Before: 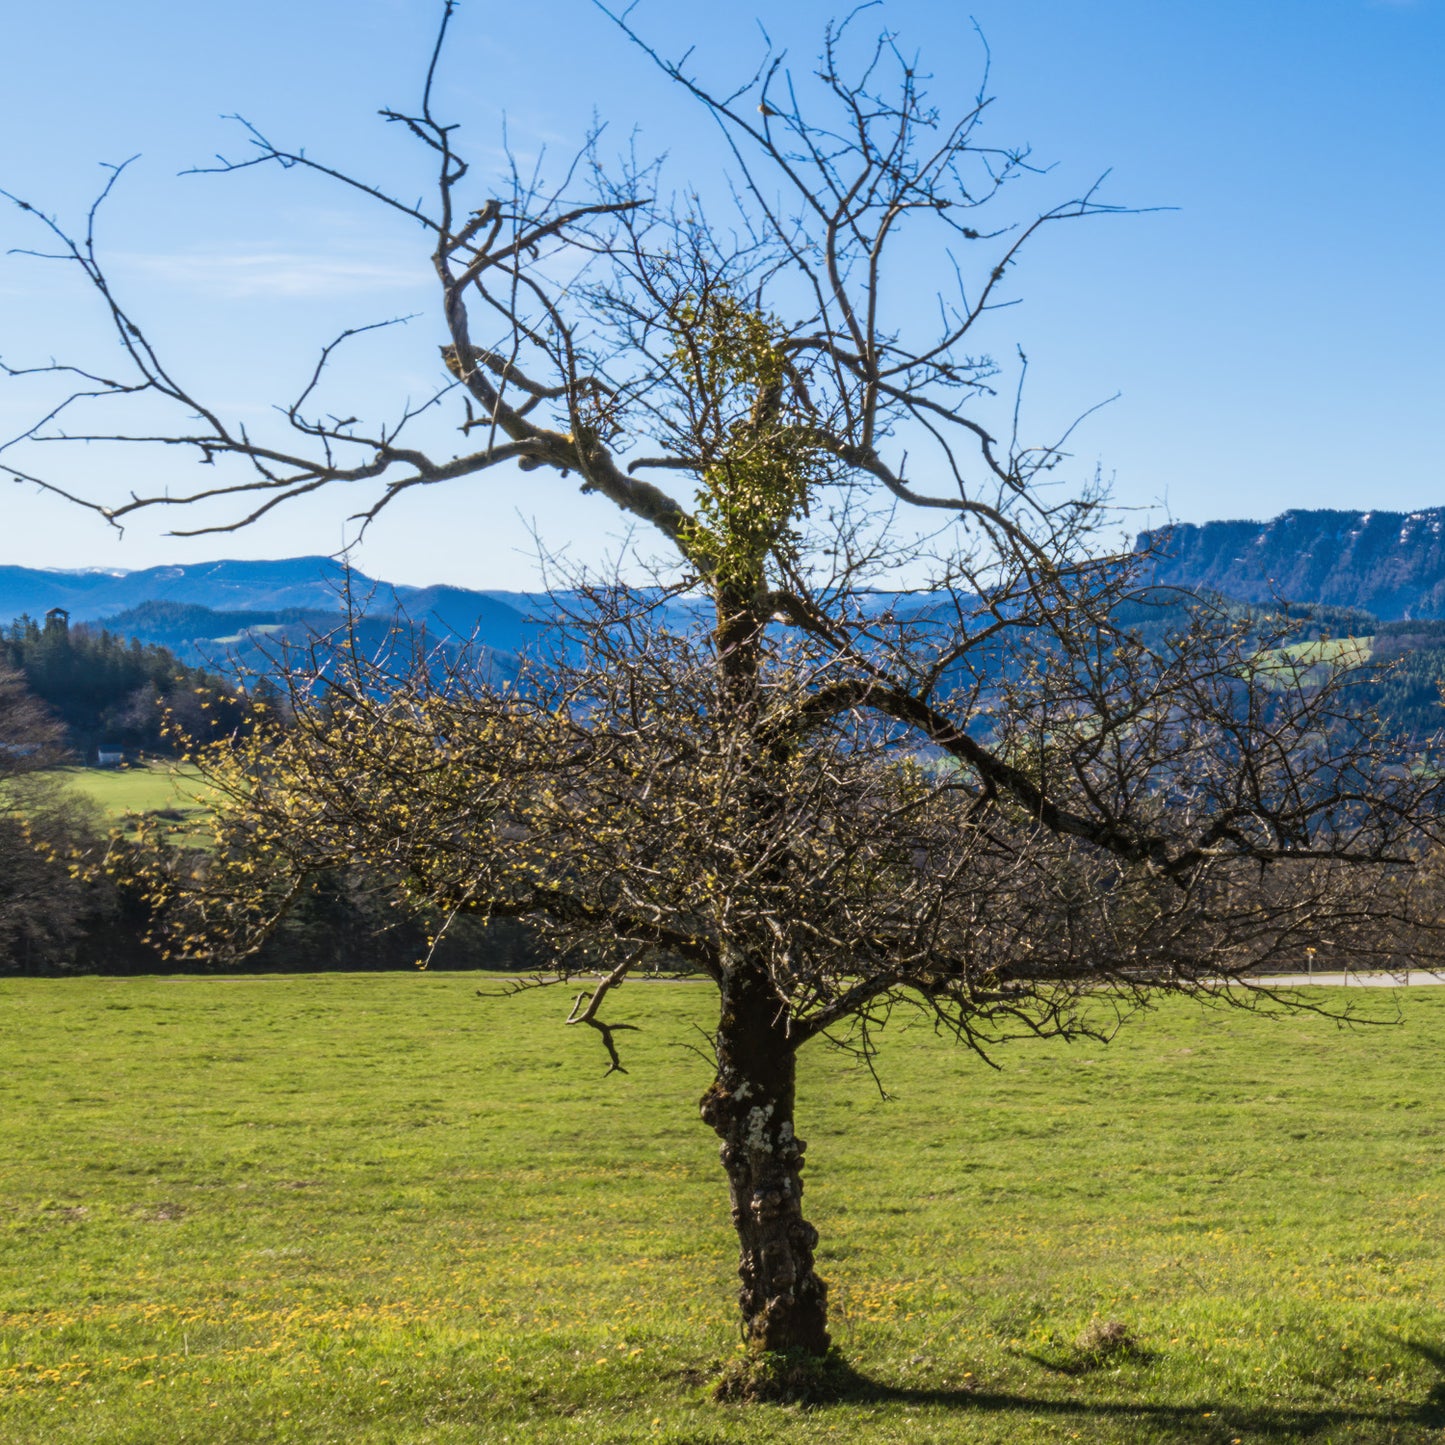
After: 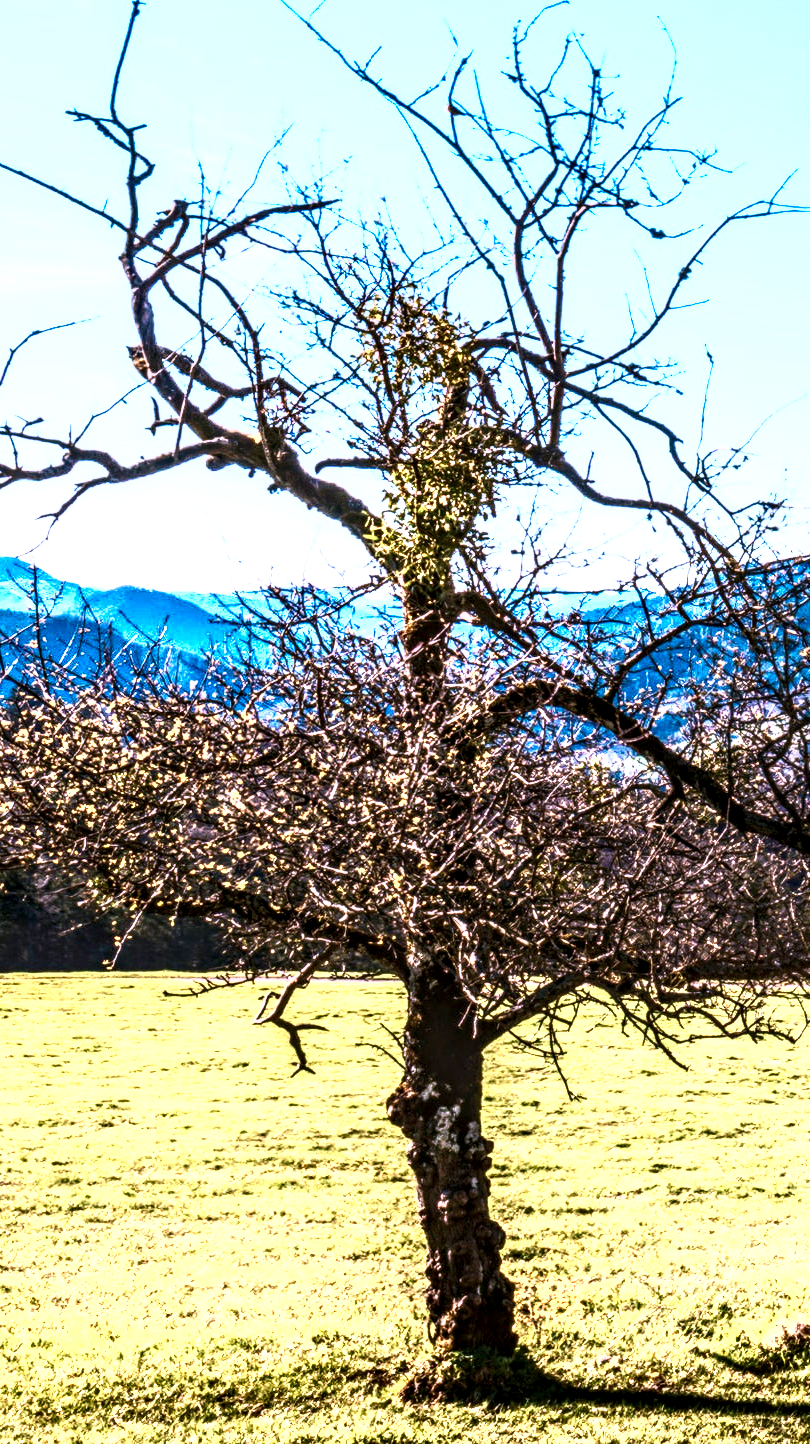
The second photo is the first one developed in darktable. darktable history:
base curve: curves: ch0 [(0, 0) (0.297, 0.298) (1, 1)], preserve colors none
contrast brightness saturation: contrast 0.83, brightness 0.59, saturation 0.59
color correction: highlights a* 15.03, highlights b* -25.07
color zones: curves: ch0 [(0.018, 0.548) (0.197, 0.654) (0.425, 0.447) (0.605, 0.658) (0.732, 0.579)]; ch1 [(0.105, 0.531) (0.224, 0.531) (0.386, 0.39) (0.618, 0.456) (0.732, 0.456) (0.956, 0.421)]; ch2 [(0.039, 0.583) (0.215, 0.465) (0.399, 0.544) (0.465, 0.548) (0.614, 0.447) (0.724, 0.43) (0.882, 0.623) (0.956, 0.632)]
local contrast: highlights 19%, detail 186%
crop: left 21.674%, right 22.086%
velvia: on, module defaults
